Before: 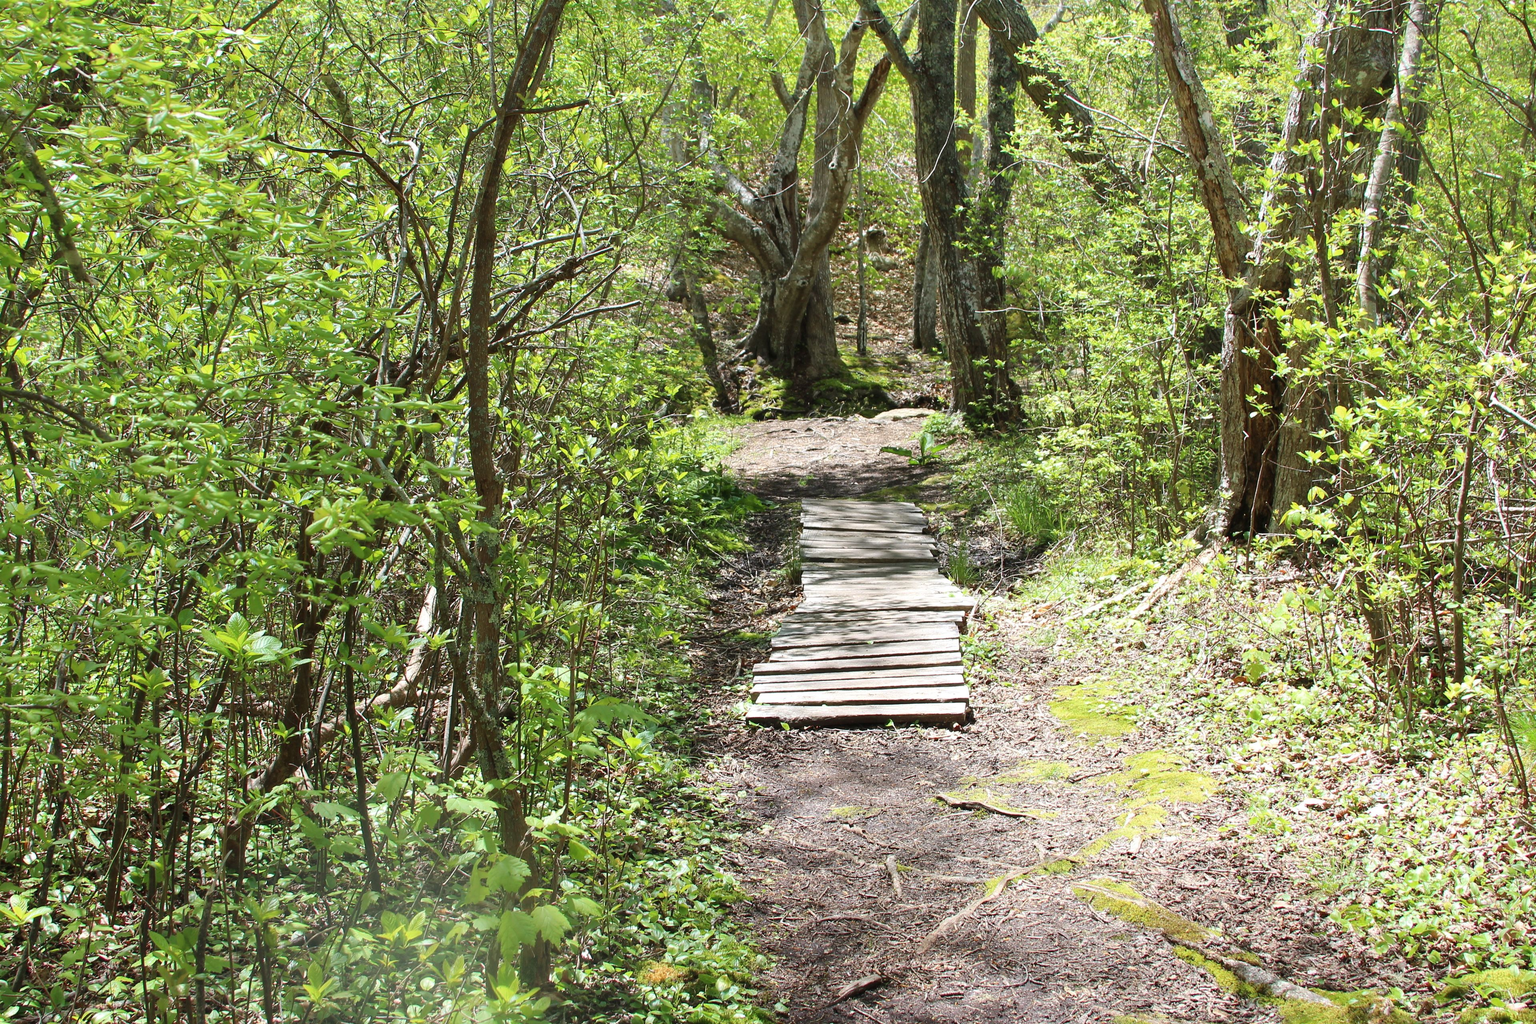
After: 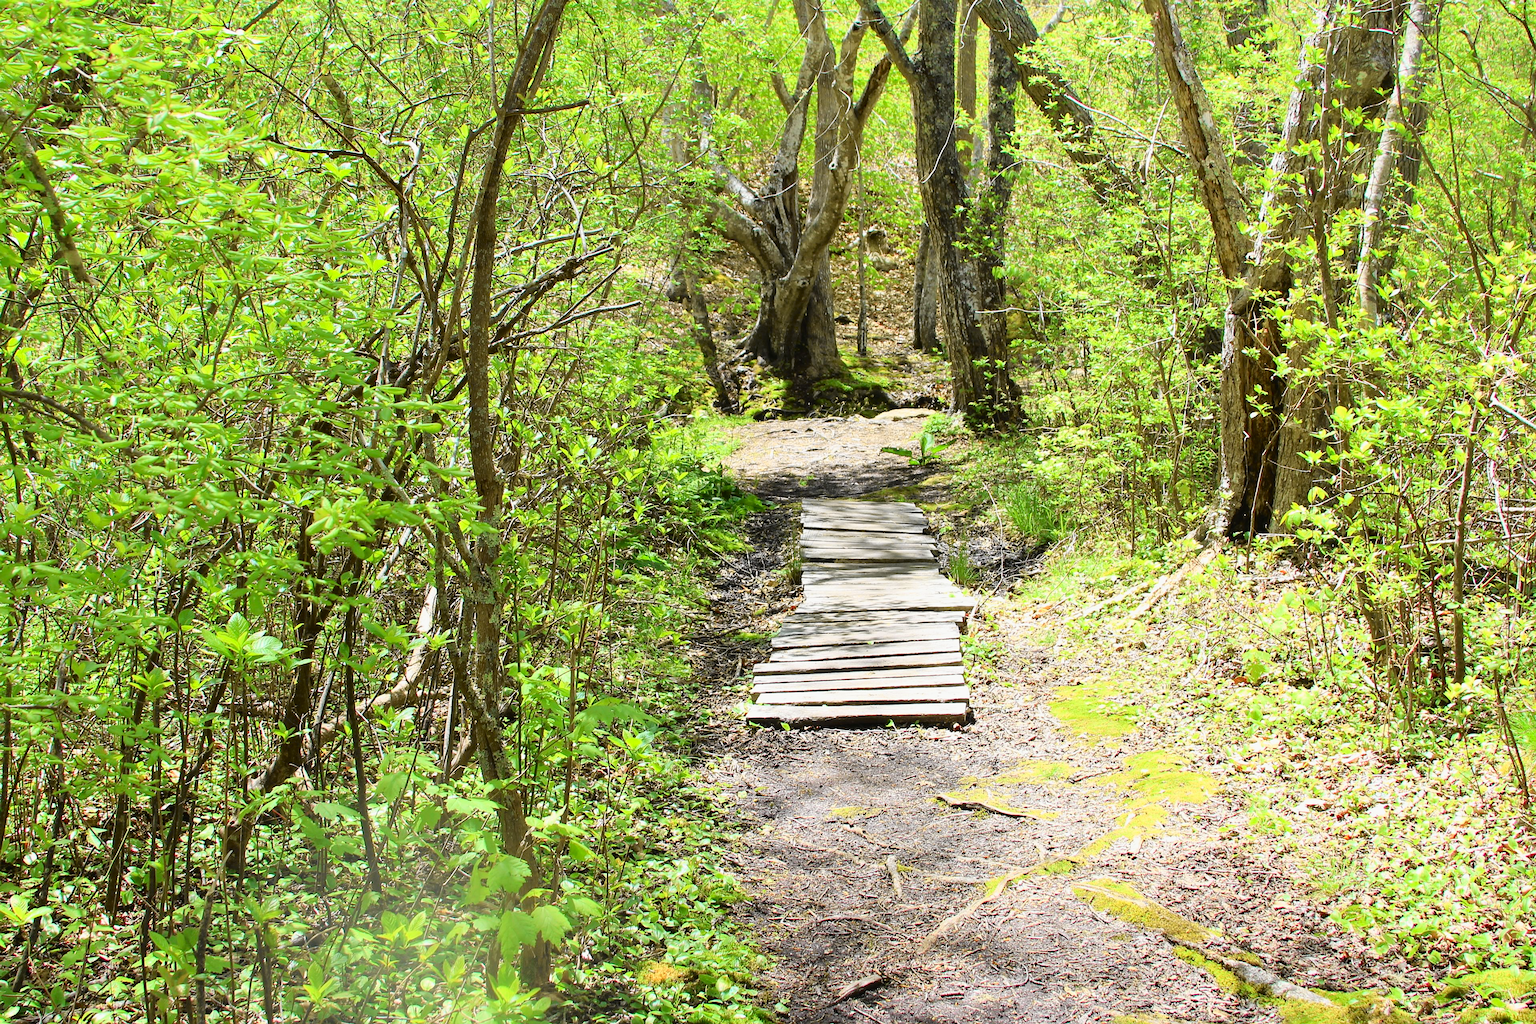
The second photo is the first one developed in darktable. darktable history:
sharpen: amount 0.2
tone curve: curves: ch0 [(0, 0.008) (0.107, 0.091) (0.278, 0.351) (0.457, 0.562) (0.628, 0.738) (0.839, 0.909) (0.998, 0.978)]; ch1 [(0, 0) (0.437, 0.408) (0.474, 0.479) (0.502, 0.5) (0.527, 0.519) (0.561, 0.575) (0.608, 0.665) (0.669, 0.748) (0.859, 0.899) (1, 1)]; ch2 [(0, 0) (0.33, 0.301) (0.421, 0.443) (0.473, 0.498) (0.502, 0.504) (0.522, 0.527) (0.549, 0.583) (0.644, 0.703) (1, 1)], color space Lab, independent channels, preserve colors none
